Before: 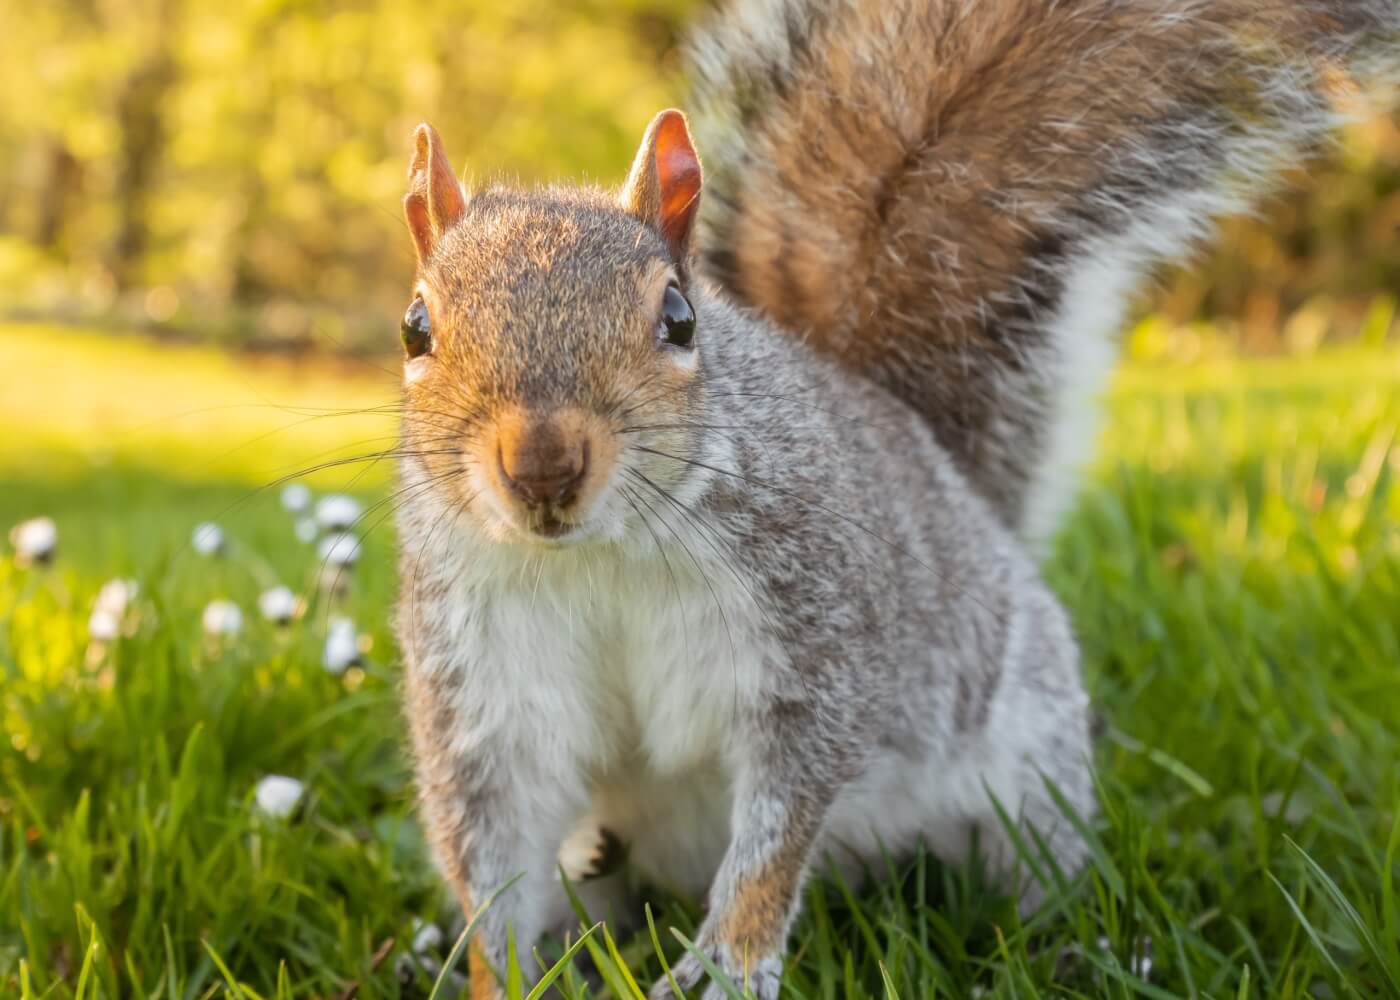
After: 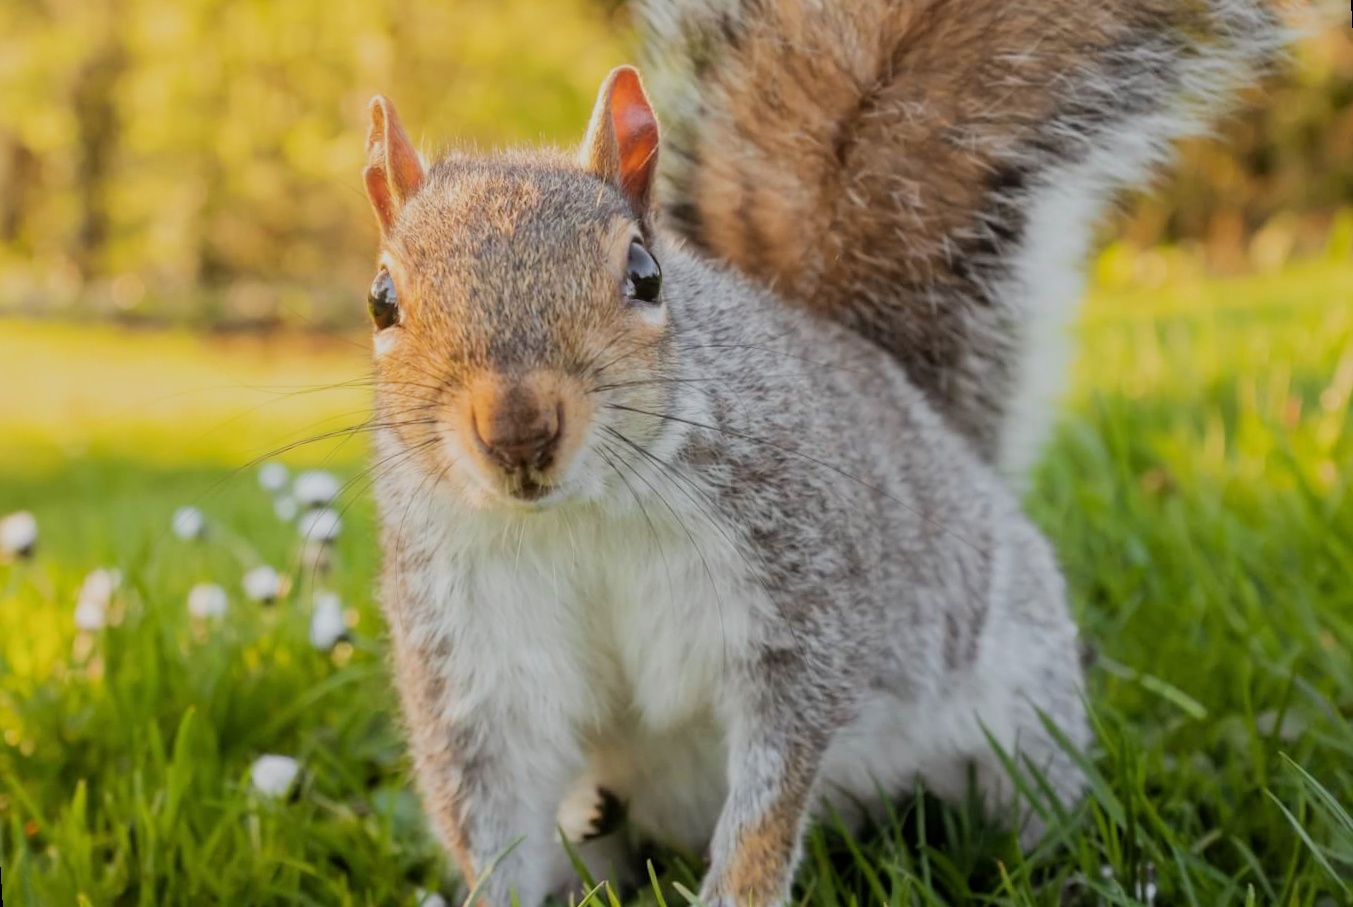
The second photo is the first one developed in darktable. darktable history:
tone equalizer: on, module defaults
filmic rgb: black relative exposure -7.65 EV, white relative exposure 4.56 EV, hardness 3.61
rotate and perspective: rotation -3.52°, crop left 0.036, crop right 0.964, crop top 0.081, crop bottom 0.919
